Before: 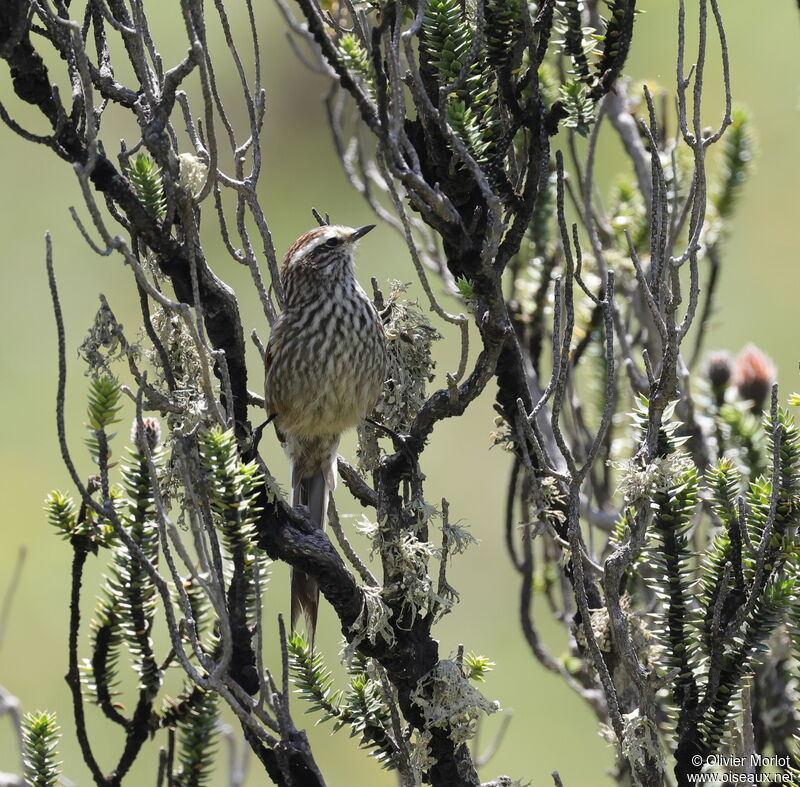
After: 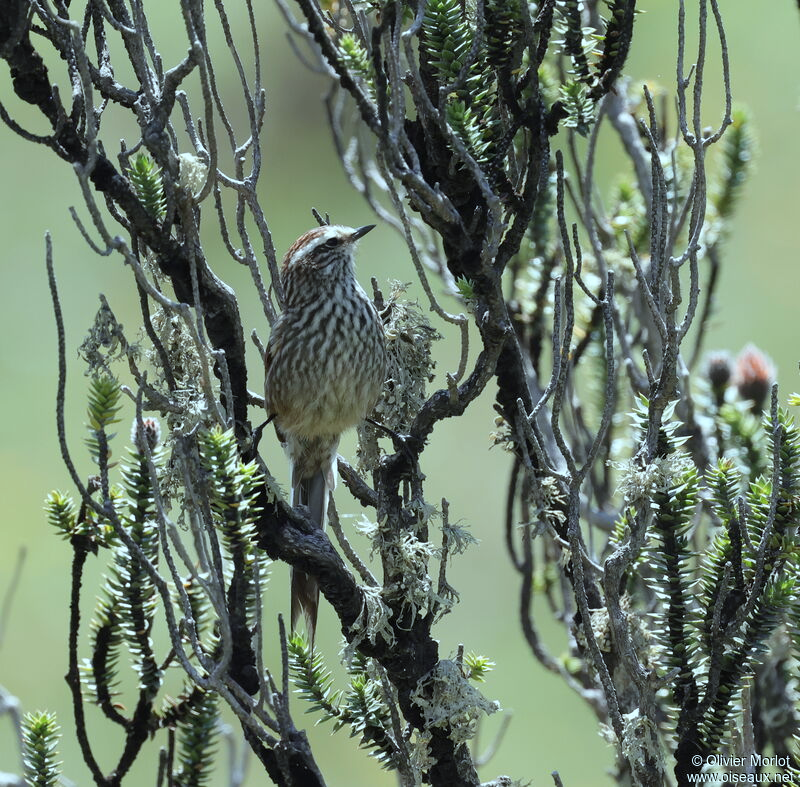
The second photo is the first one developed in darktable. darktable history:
color correction: highlights a* -9.96, highlights b* -10.59
